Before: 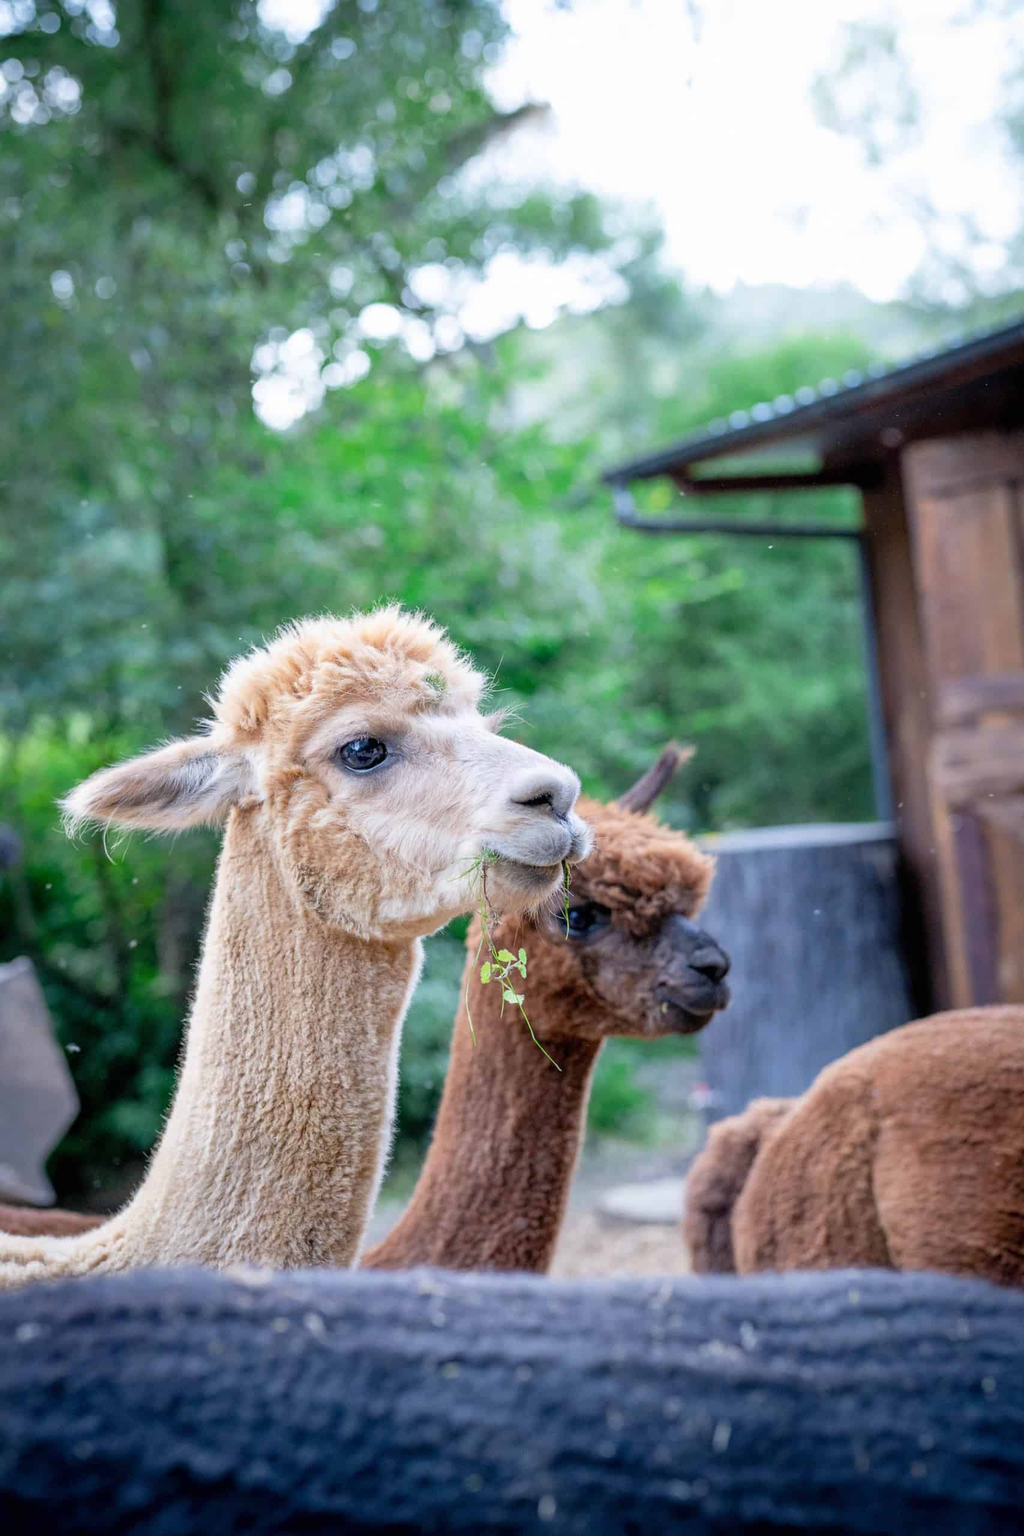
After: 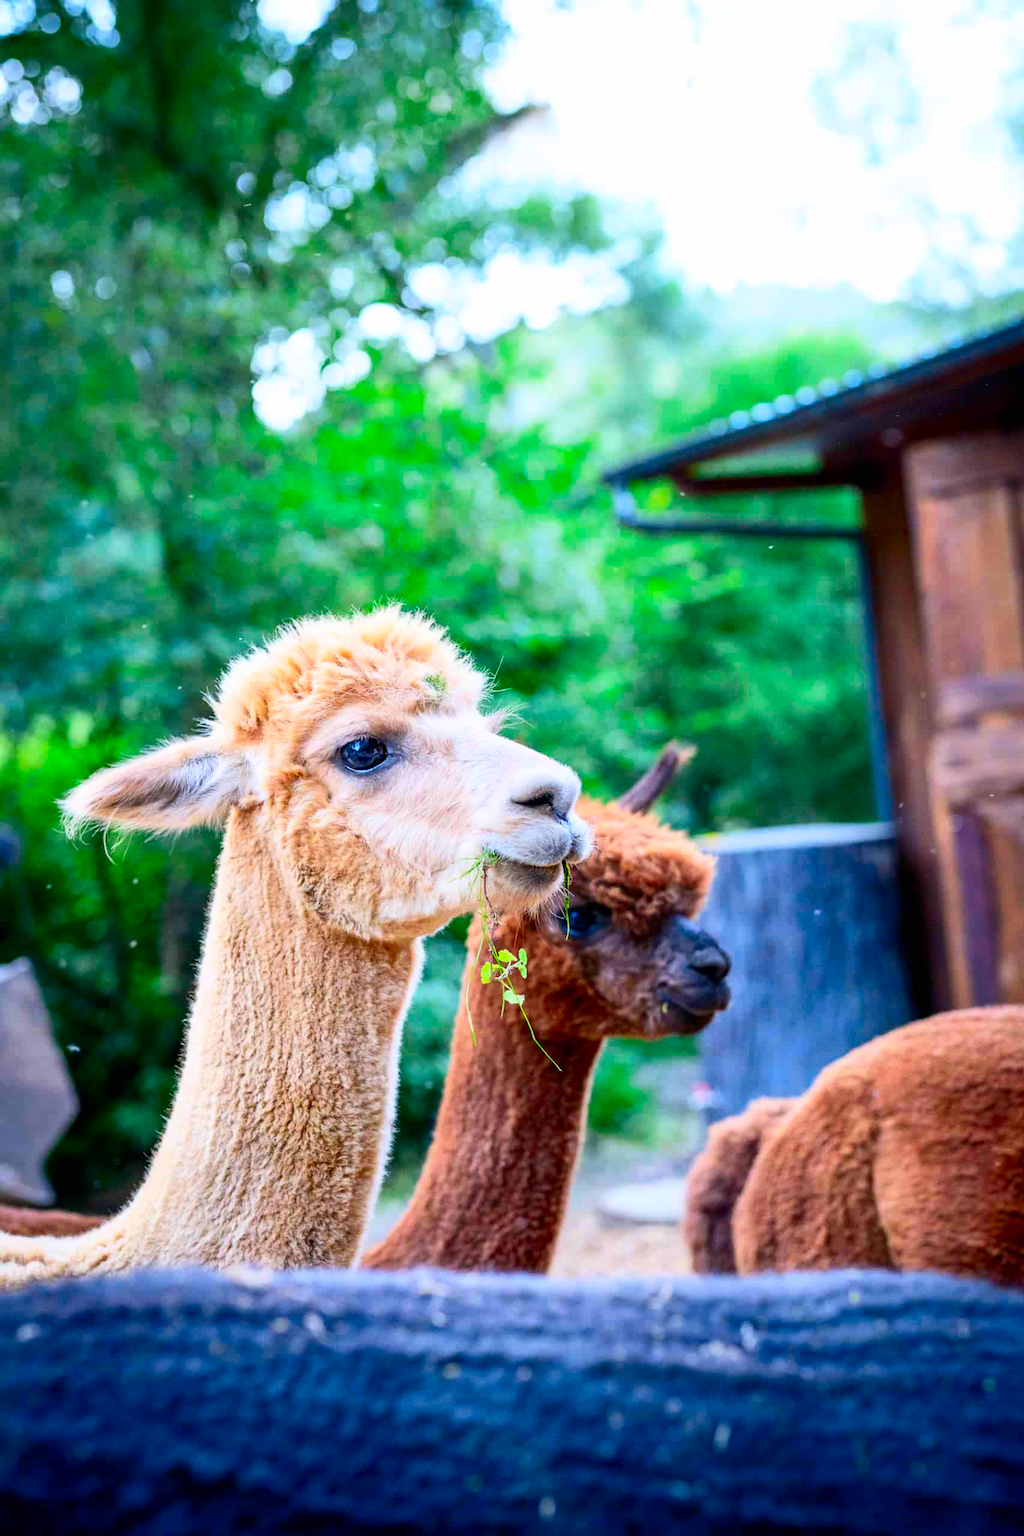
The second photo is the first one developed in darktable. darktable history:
contrast brightness saturation: contrast 0.264, brightness 0.022, saturation 0.888
